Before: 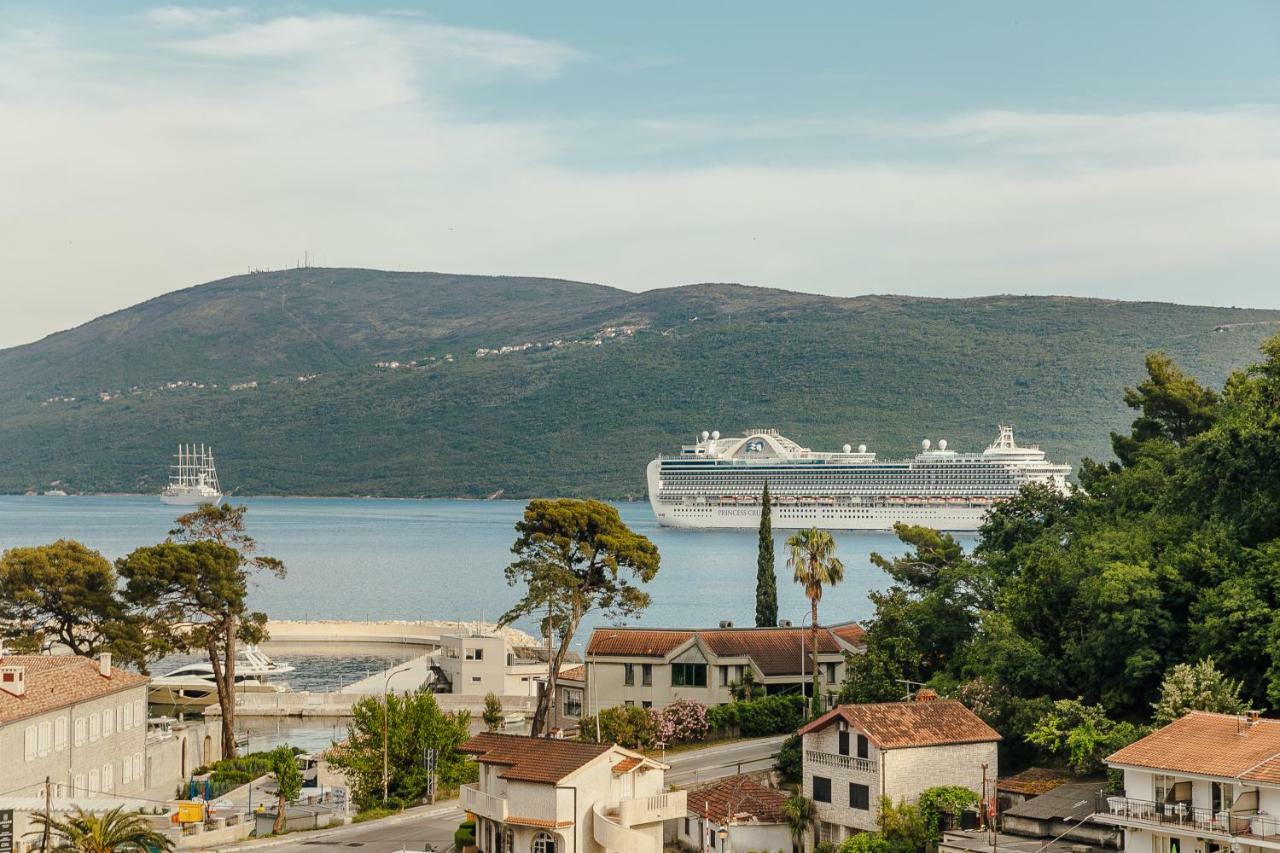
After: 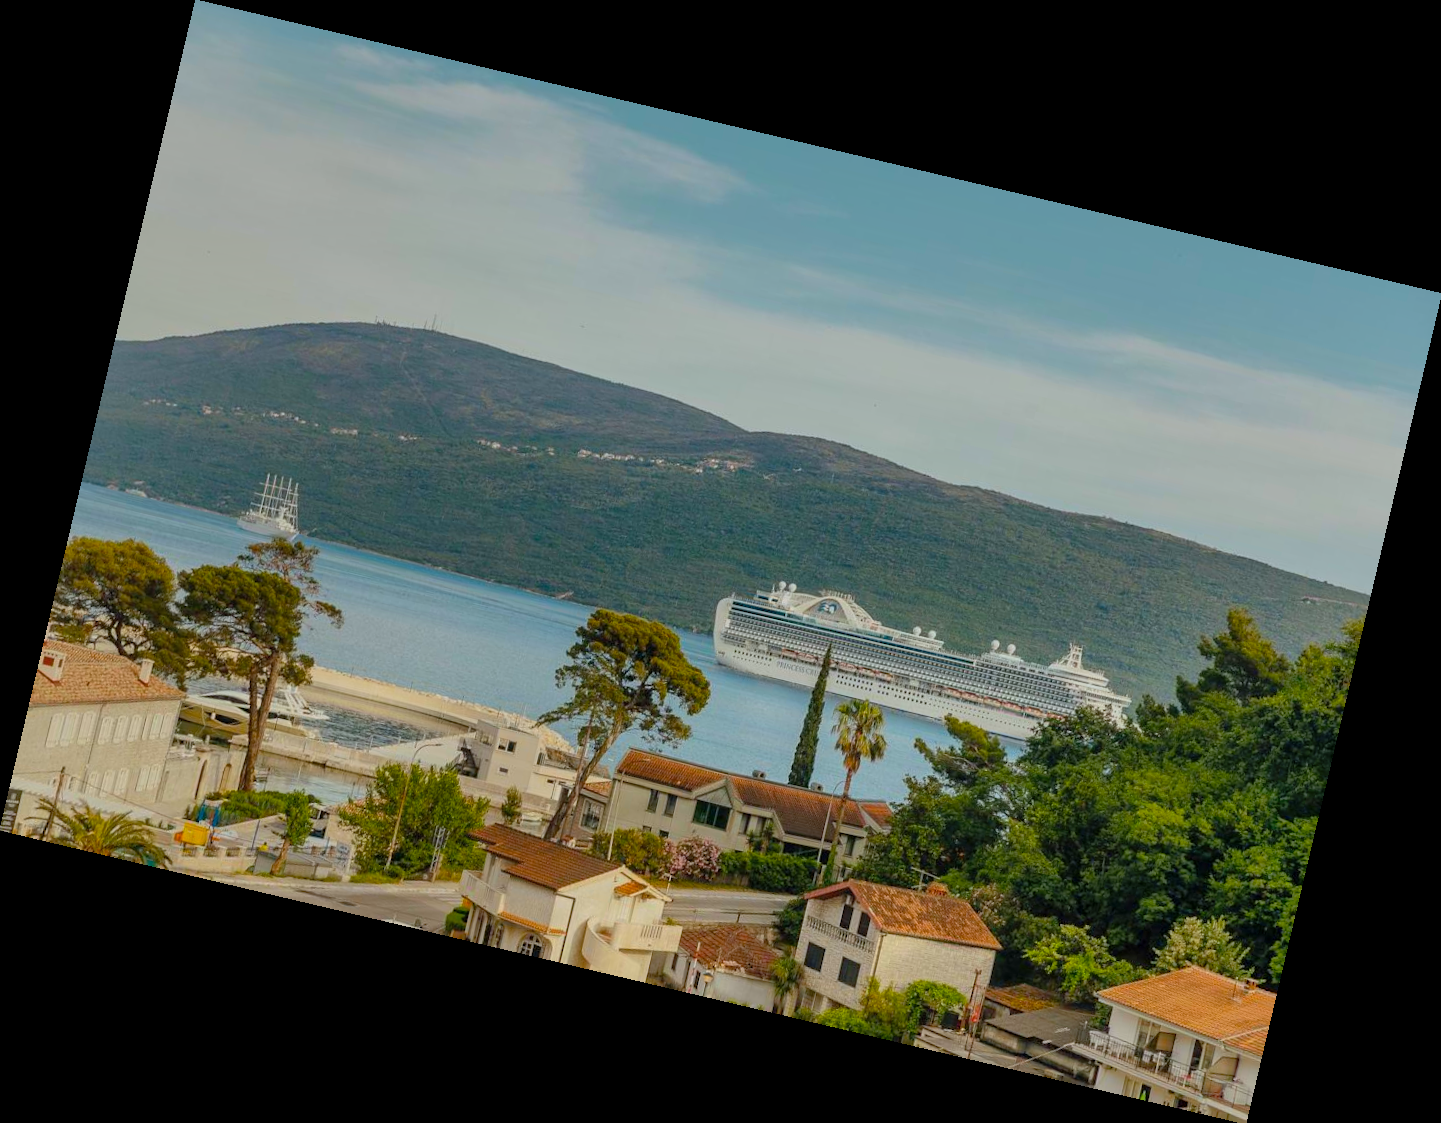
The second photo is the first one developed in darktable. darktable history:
color balance rgb: perceptual saturation grading › global saturation 30%, global vibrance 20%
exposure: exposure -0.153 EV, compensate highlight preservation false
white balance: red 0.982, blue 1.018
rotate and perspective: rotation 13.27°, automatic cropping off
graduated density: on, module defaults
shadows and highlights: on, module defaults
tone equalizer: on, module defaults
